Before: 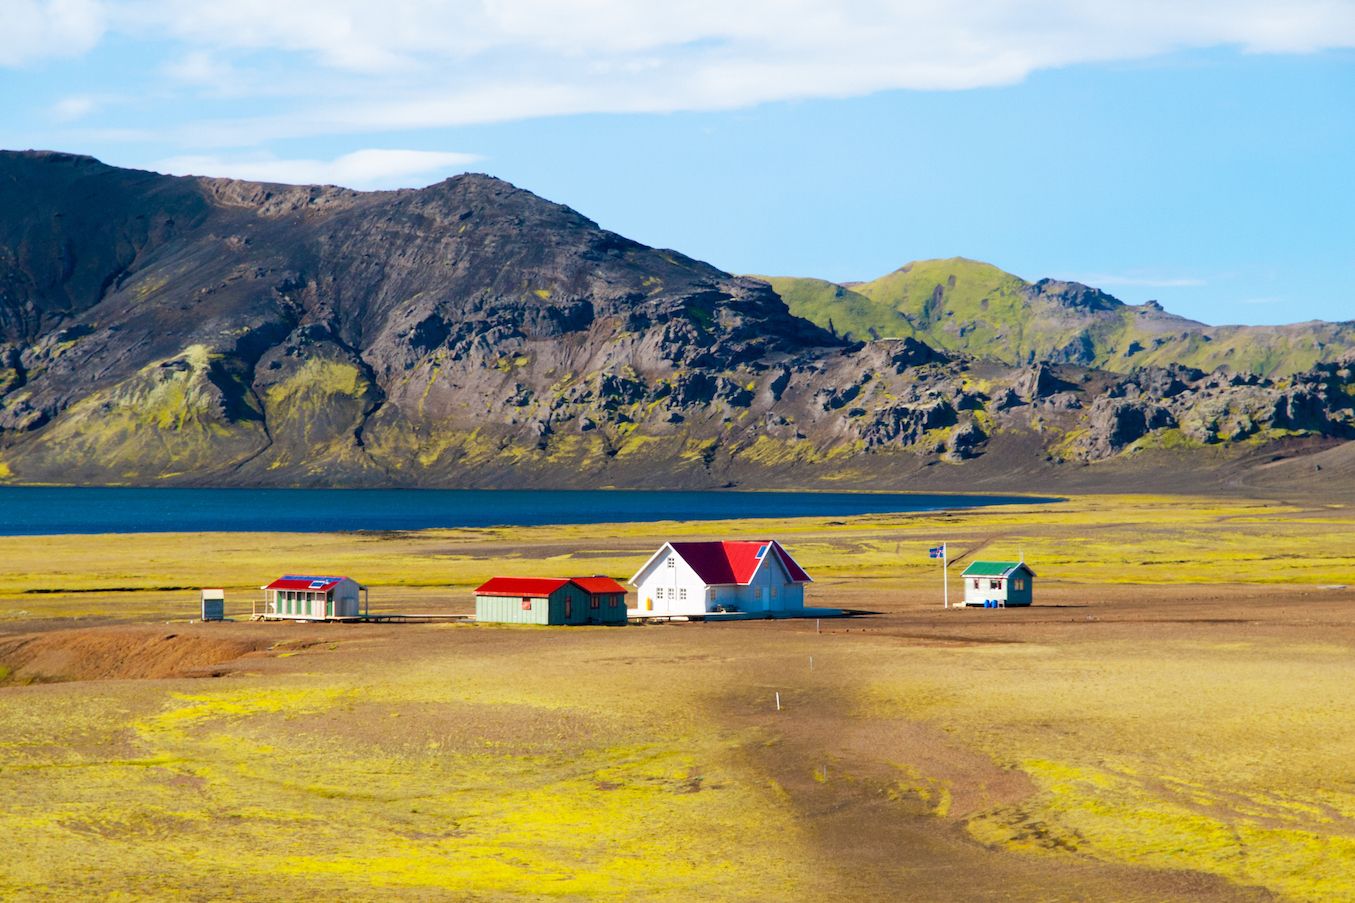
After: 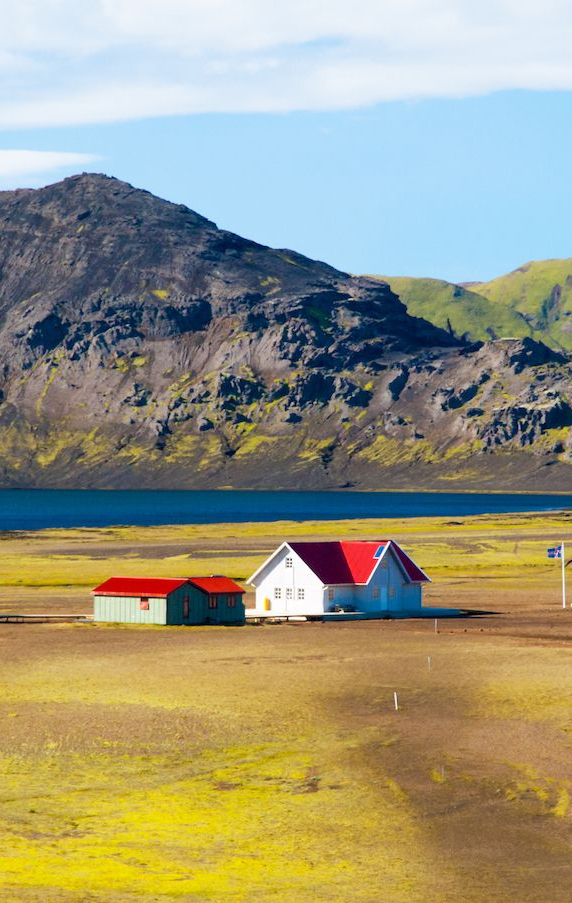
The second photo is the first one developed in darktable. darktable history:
crop: left 28.257%, right 29.521%
